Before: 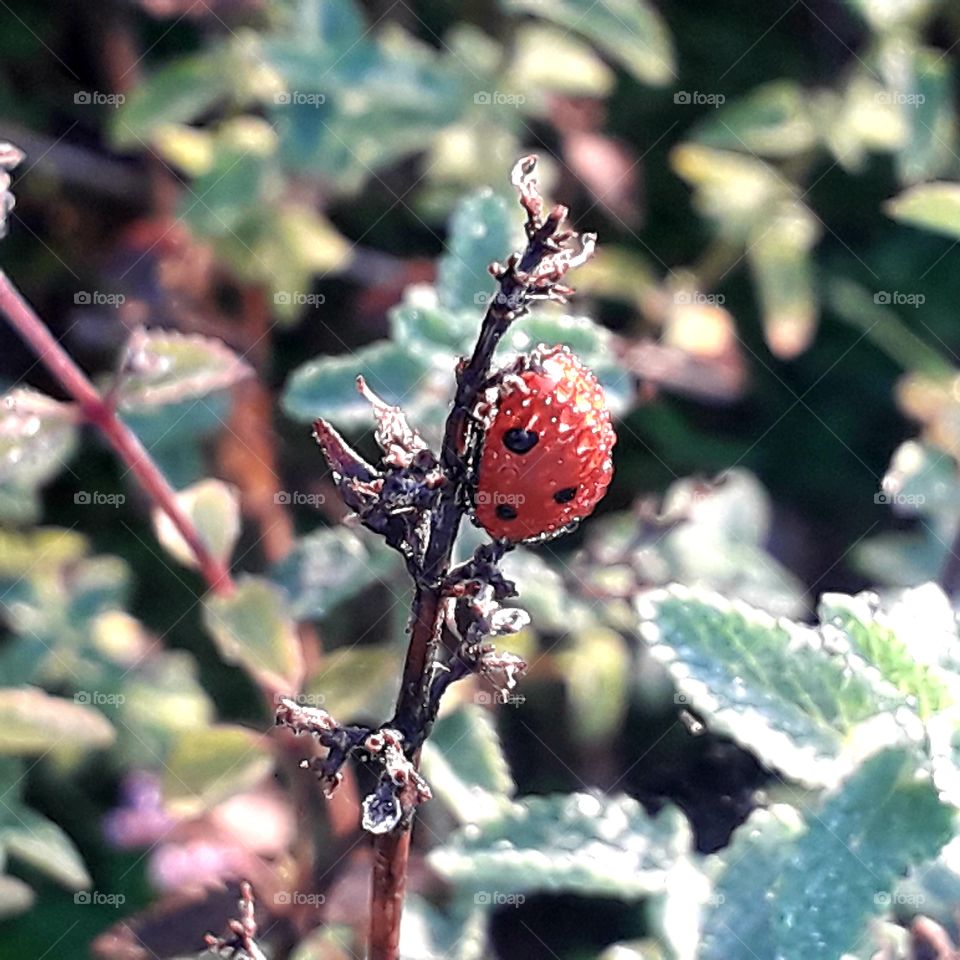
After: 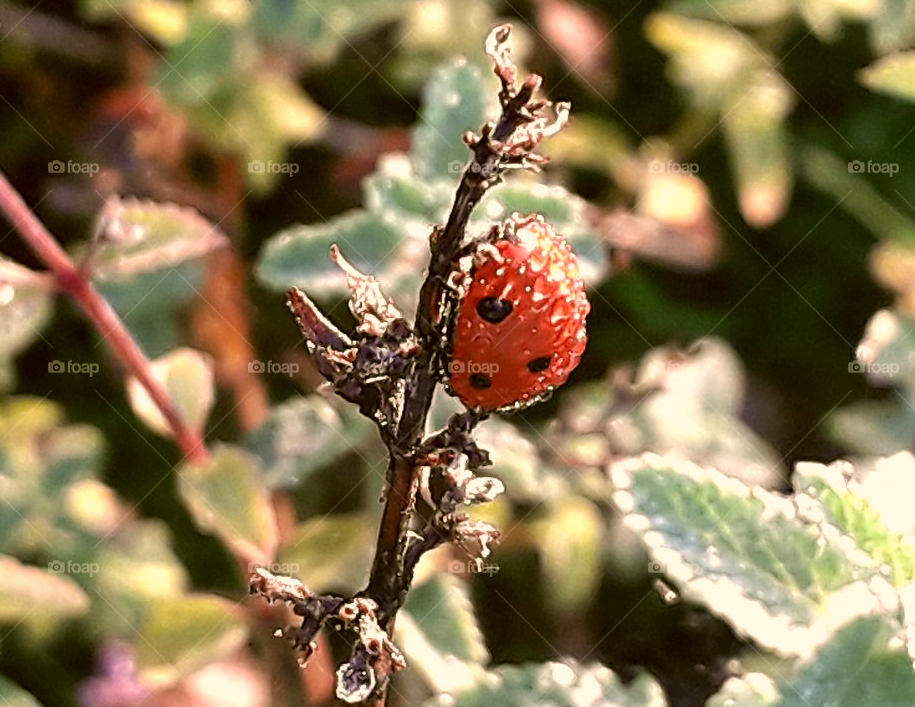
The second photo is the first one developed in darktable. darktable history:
color correction: highlights a* 8.51, highlights b* 15.04, shadows a* -0.522, shadows b* 26.91
crop and rotate: left 2.805%, top 13.718%, right 1.872%, bottom 12.572%
tone equalizer: edges refinement/feathering 500, mask exposure compensation -1.57 EV, preserve details no
